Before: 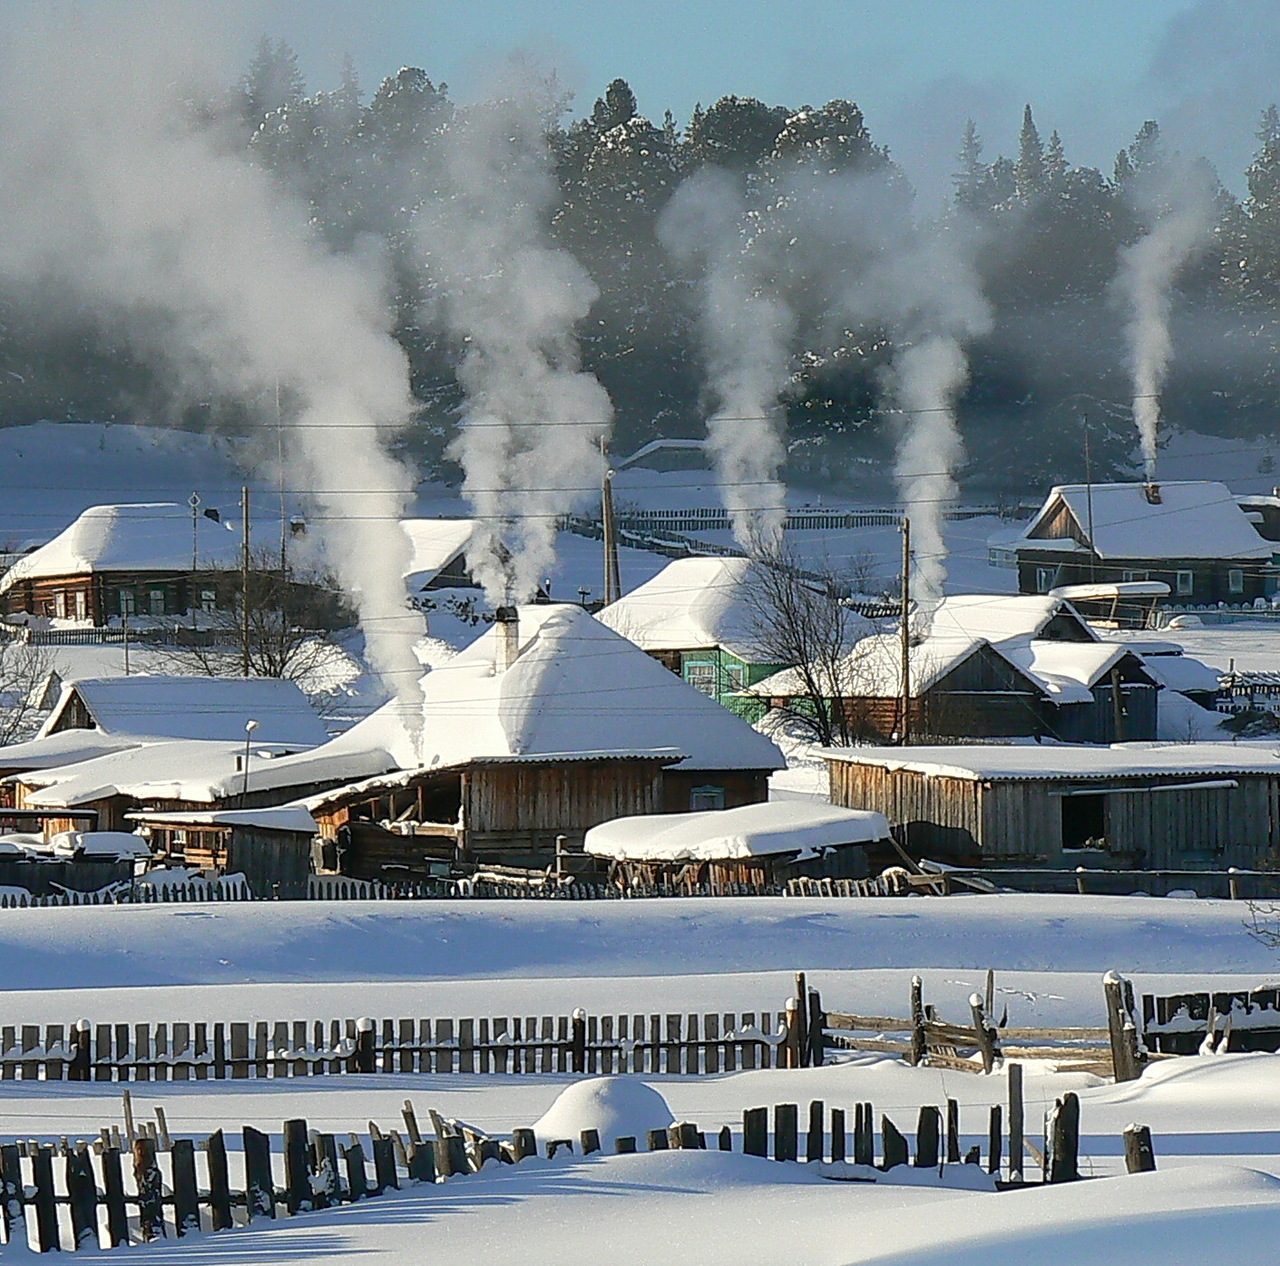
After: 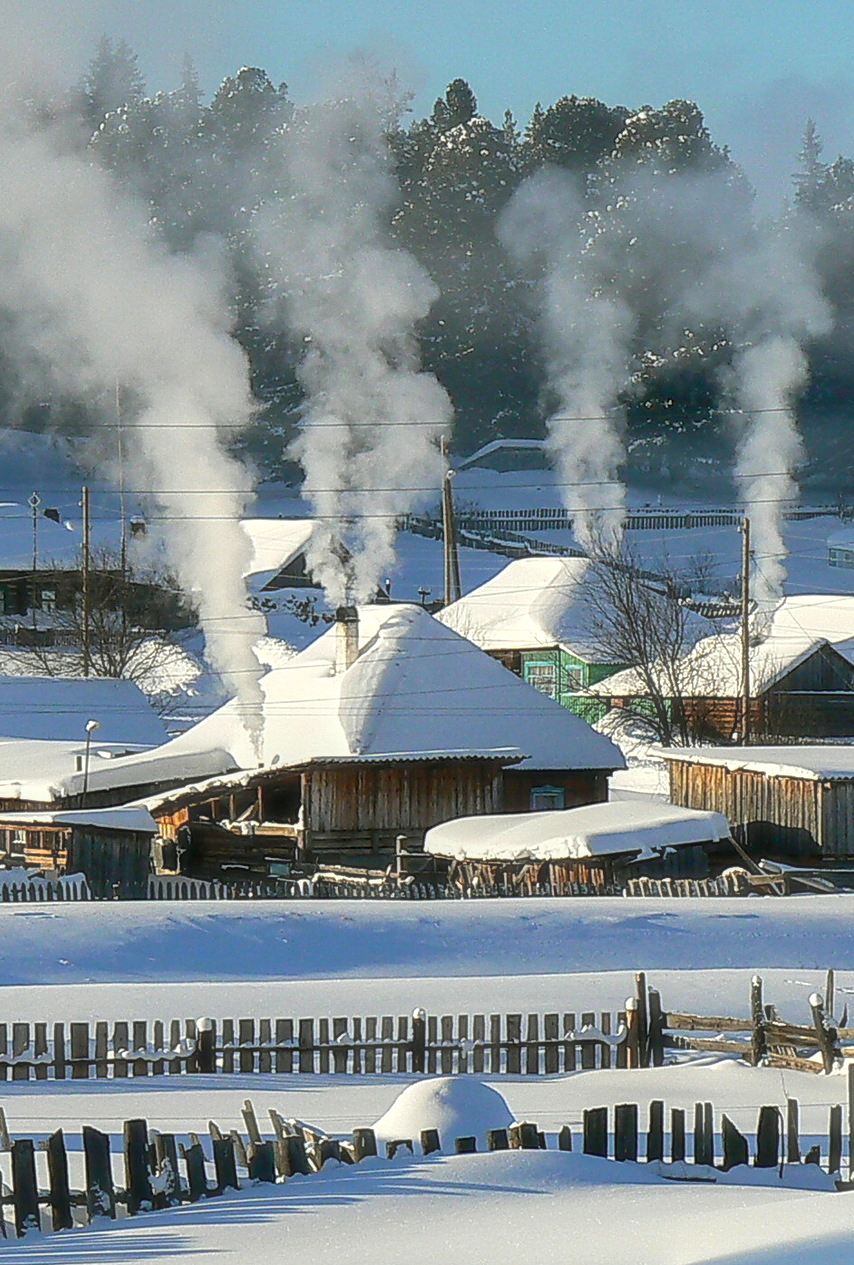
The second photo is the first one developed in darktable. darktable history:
color balance rgb: shadows lift › chroma 0.838%, shadows lift › hue 115.84°, linear chroma grading › global chroma 15.652%, perceptual saturation grading › global saturation -0.177%, global vibrance 20%
haze removal: strength -0.099, adaptive false
local contrast: on, module defaults
crop and rotate: left 12.516%, right 20.701%
exposure: compensate exposure bias true, compensate highlight preservation false
